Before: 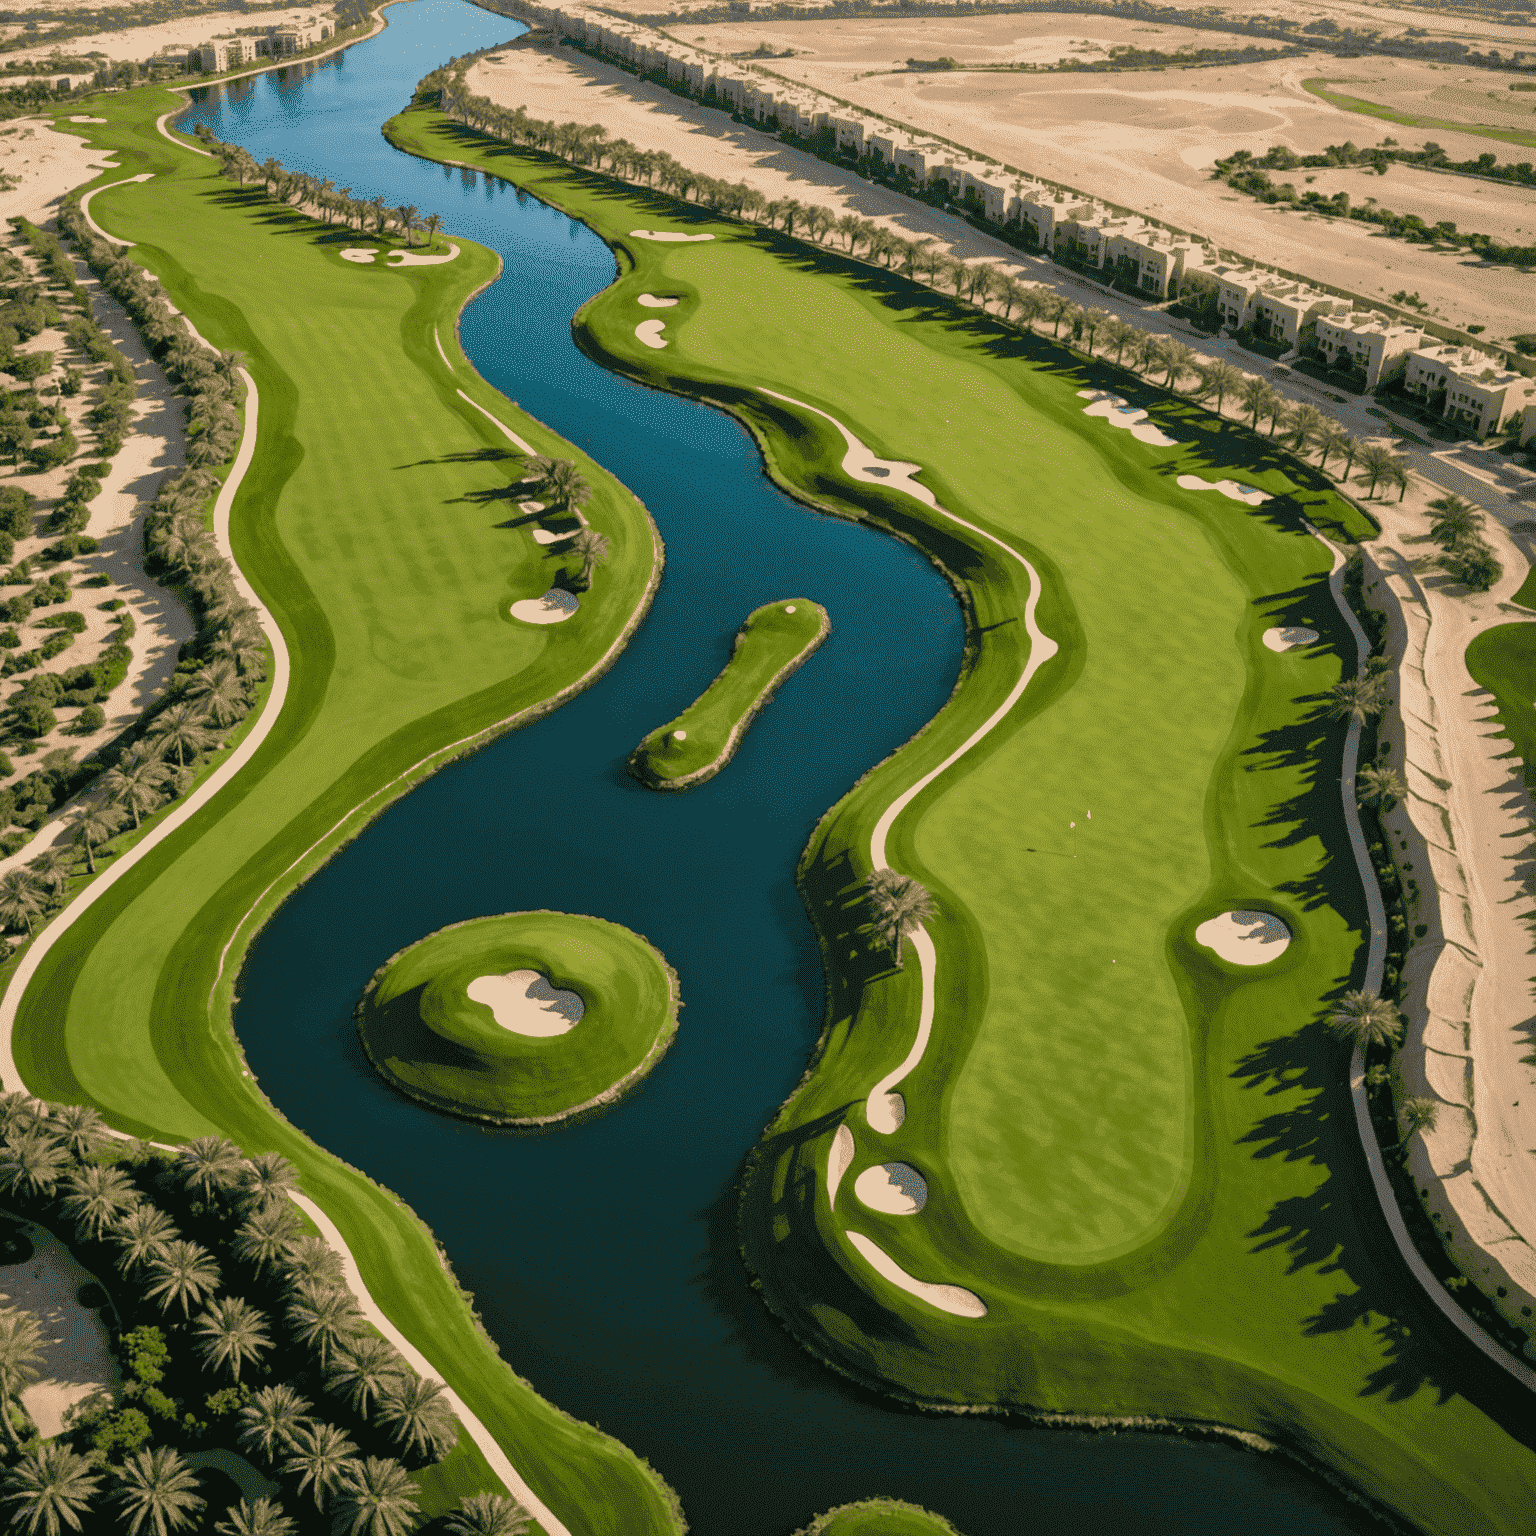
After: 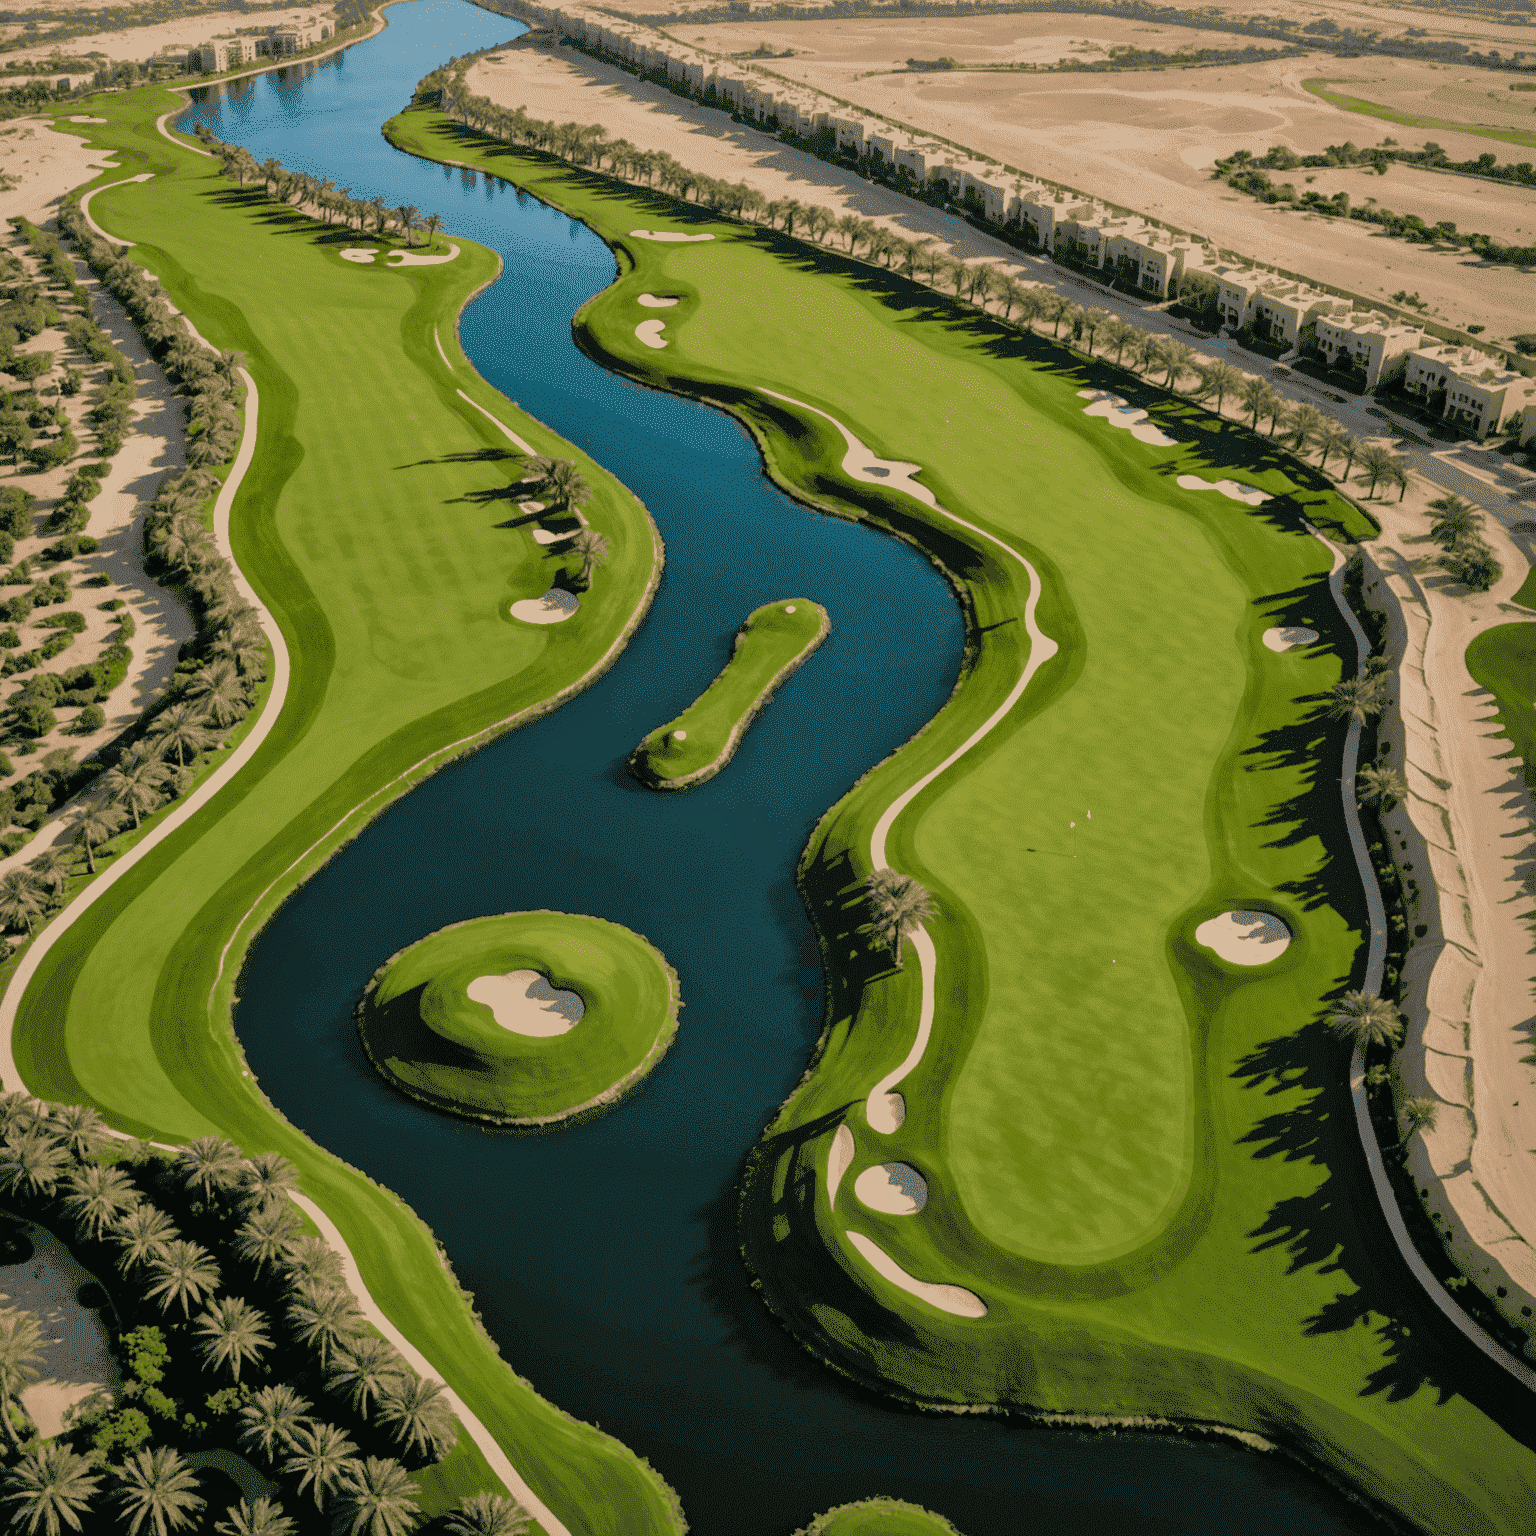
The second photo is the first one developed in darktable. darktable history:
tone curve: curves: ch0 [(0, 0) (0.003, 0.001) (0.011, 0.002) (0.025, 0.007) (0.044, 0.015) (0.069, 0.022) (0.1, 0.03) (0.136, 0.056) (0.177, 0.115) (0.224, 0.177) (0.277, 0.244) (0.335, 0.322) (0.399, 0.398) (0.468, 0.471) (0.543, 0.545) (0.623, 0.614) (0.709, 0.685) (0.801, 0.765) (0.898, 0.867) (1, 1)], color space Lab, linked channels, preserve colors none
shadows and highlights: on, module defaults
